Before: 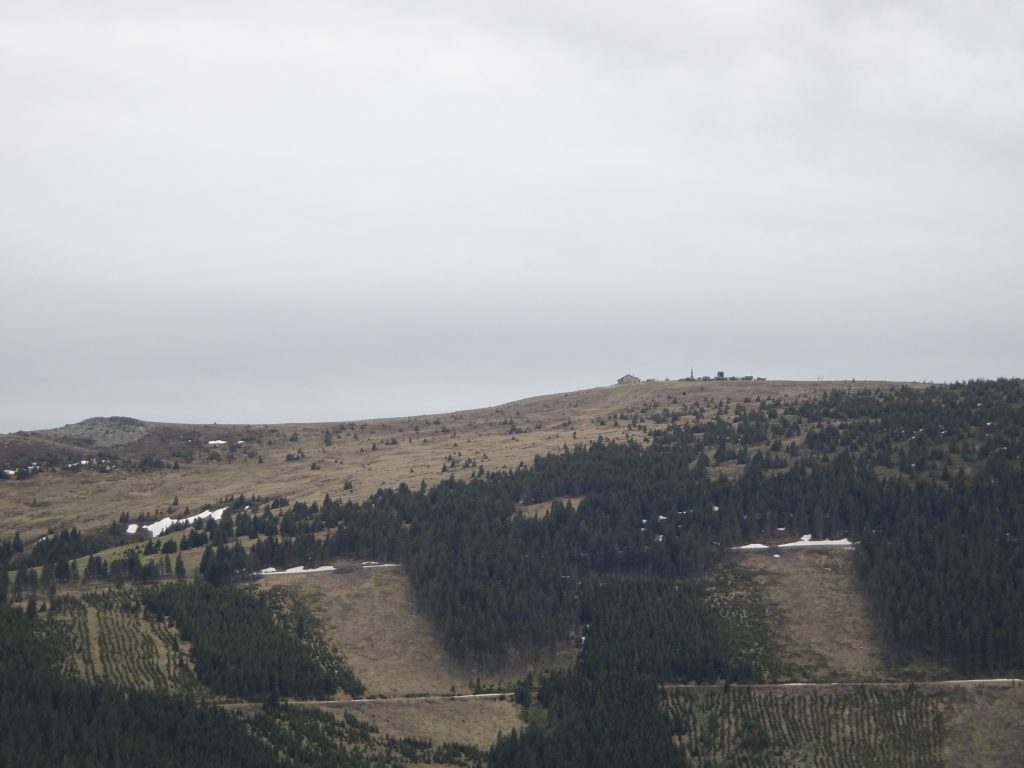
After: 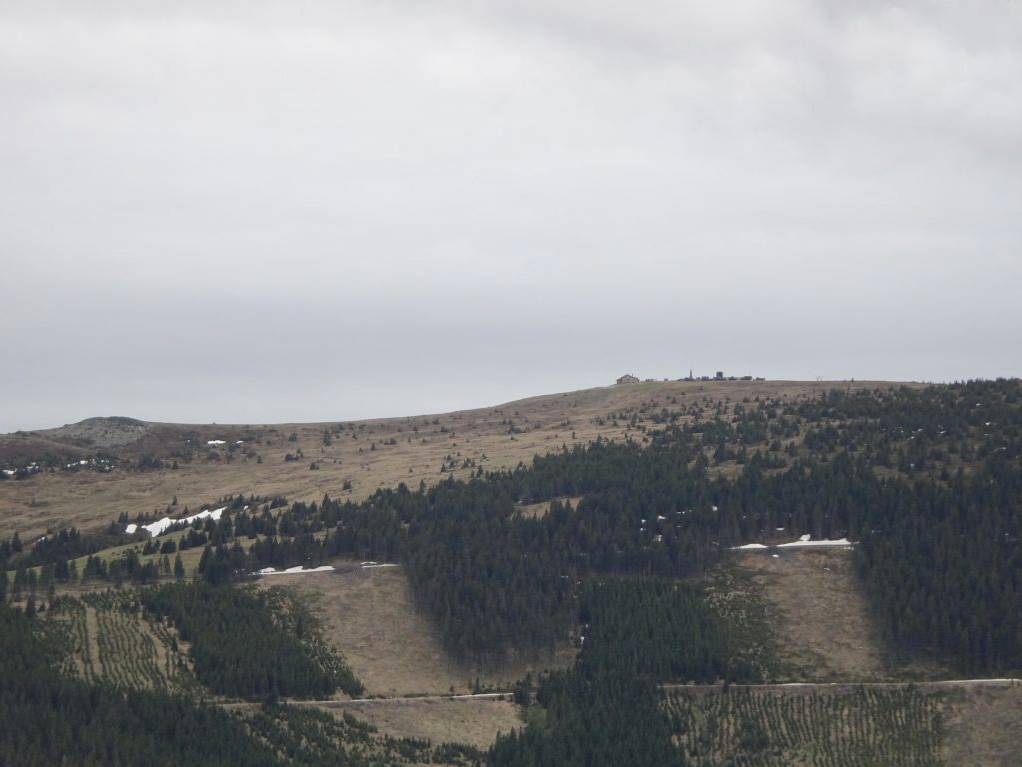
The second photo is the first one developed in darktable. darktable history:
shadows and highlights: radius 264.75, soften with gaussian
crop and rotate: left 0.126%
